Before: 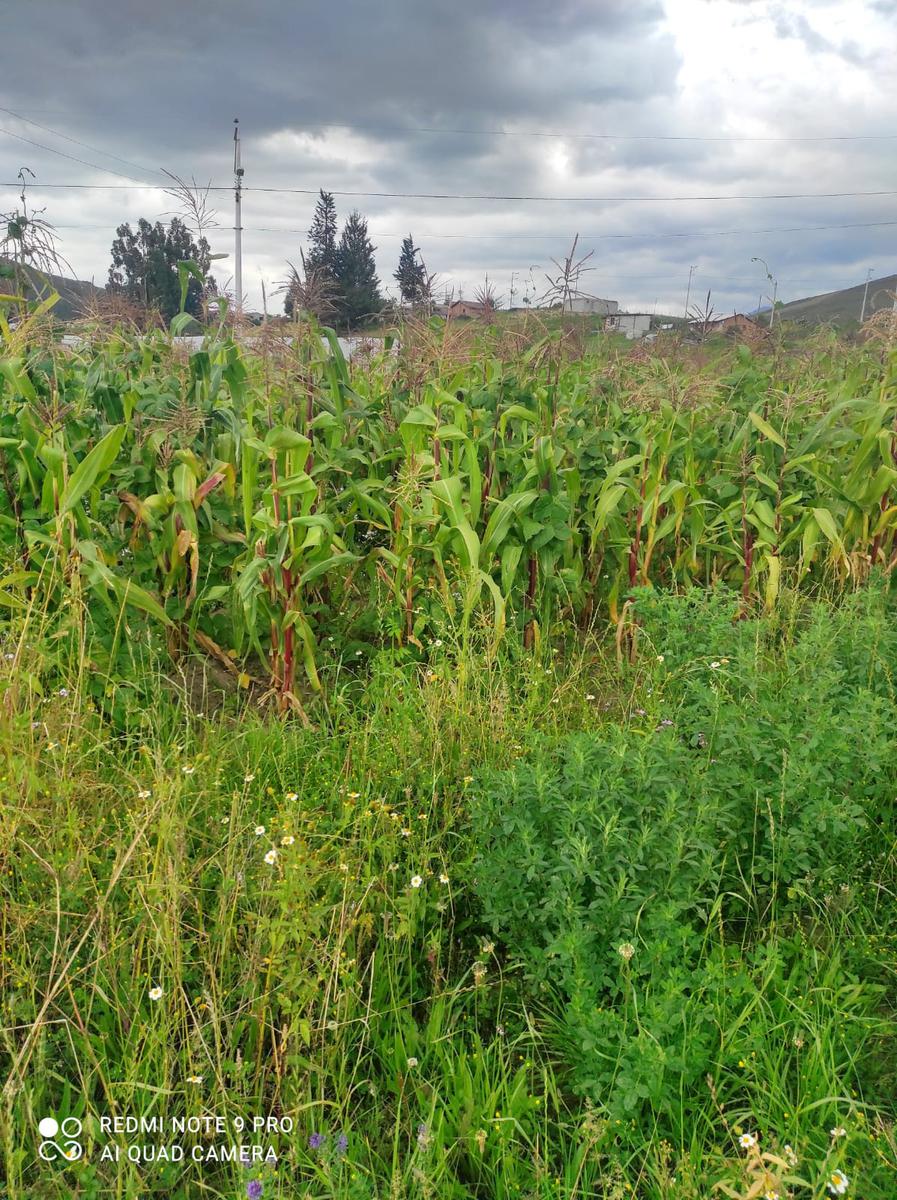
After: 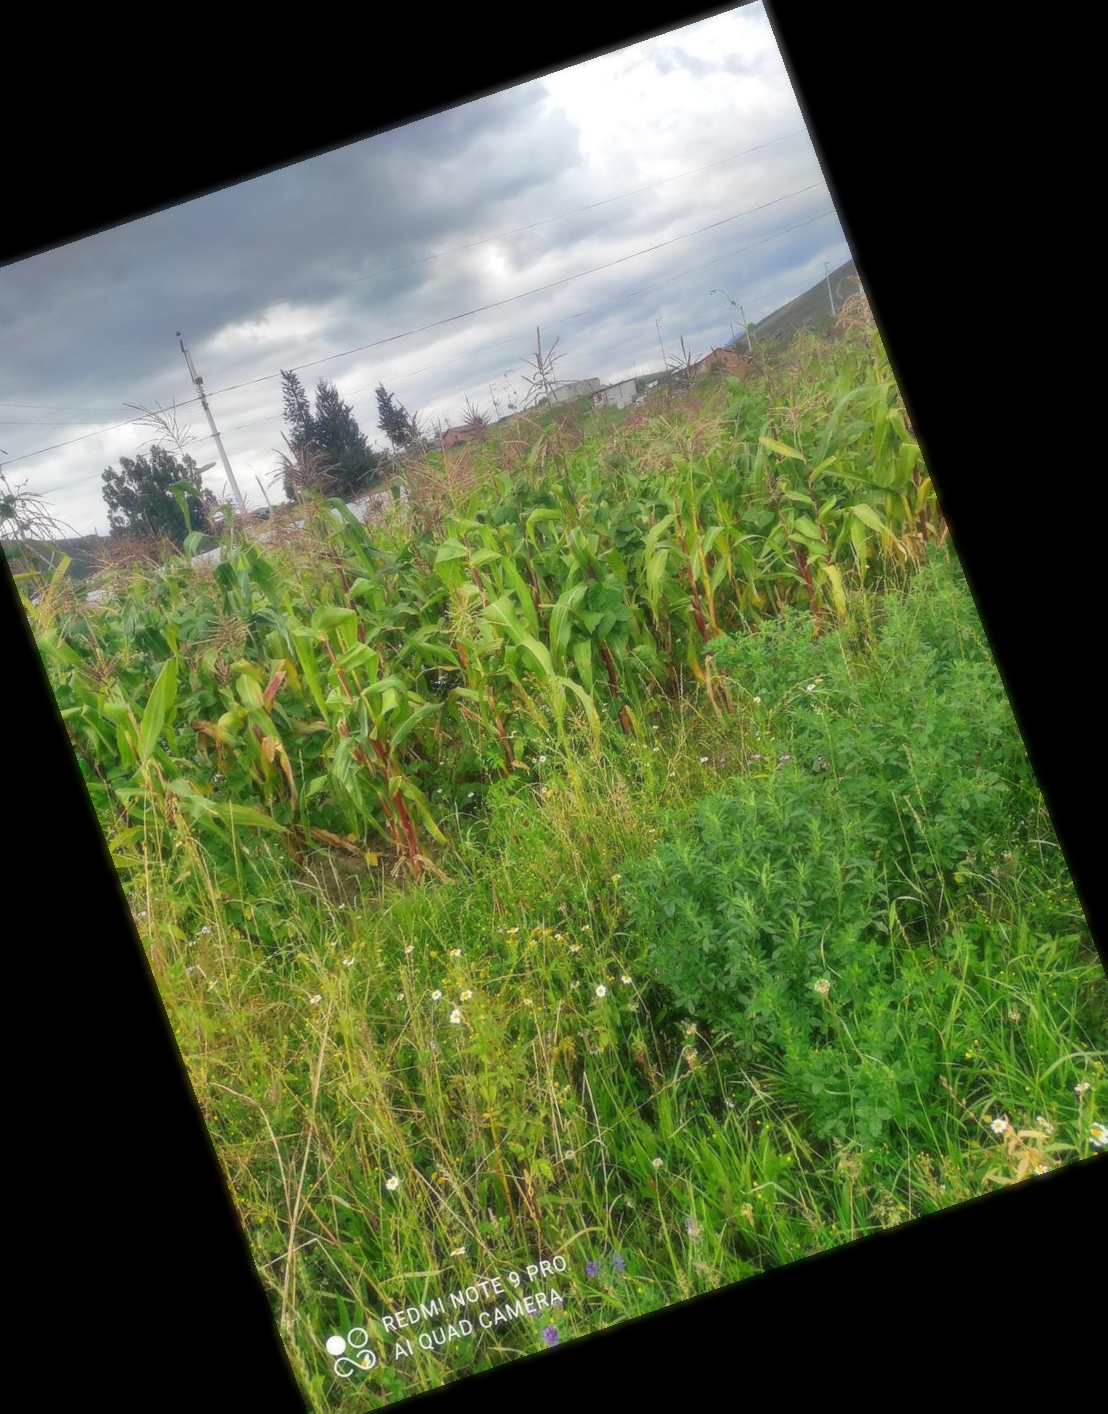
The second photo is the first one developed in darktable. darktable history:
crop and rotate: angle 19.43°, left 6.812%, right 4.125%, bottom 1.087%
soften: size 19.52%, mix 20.32%
